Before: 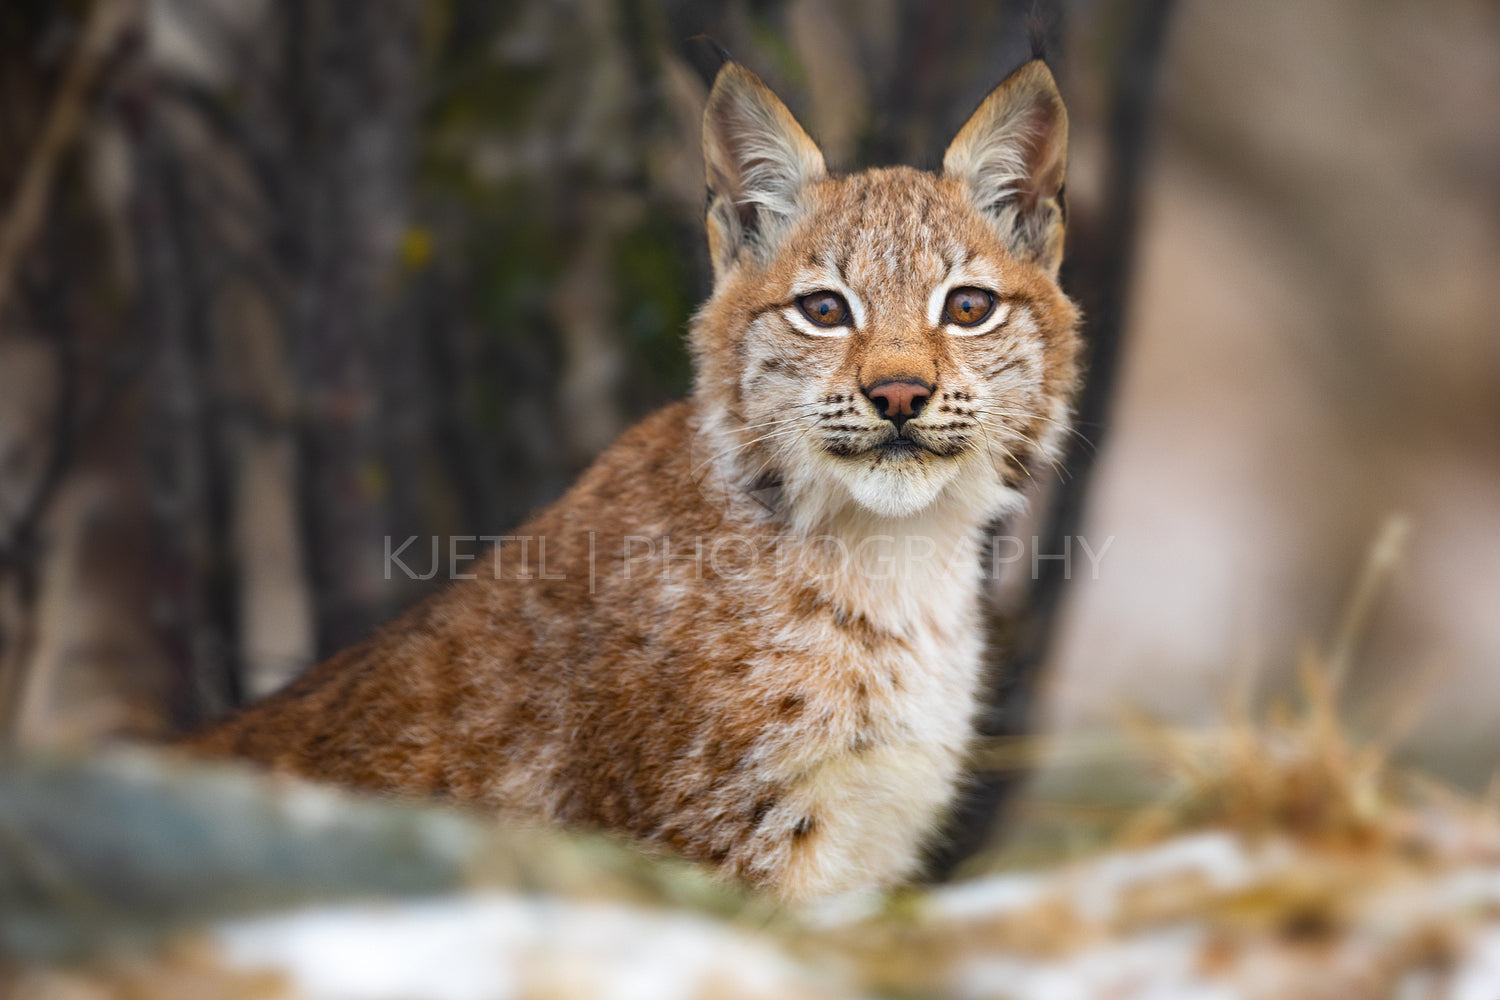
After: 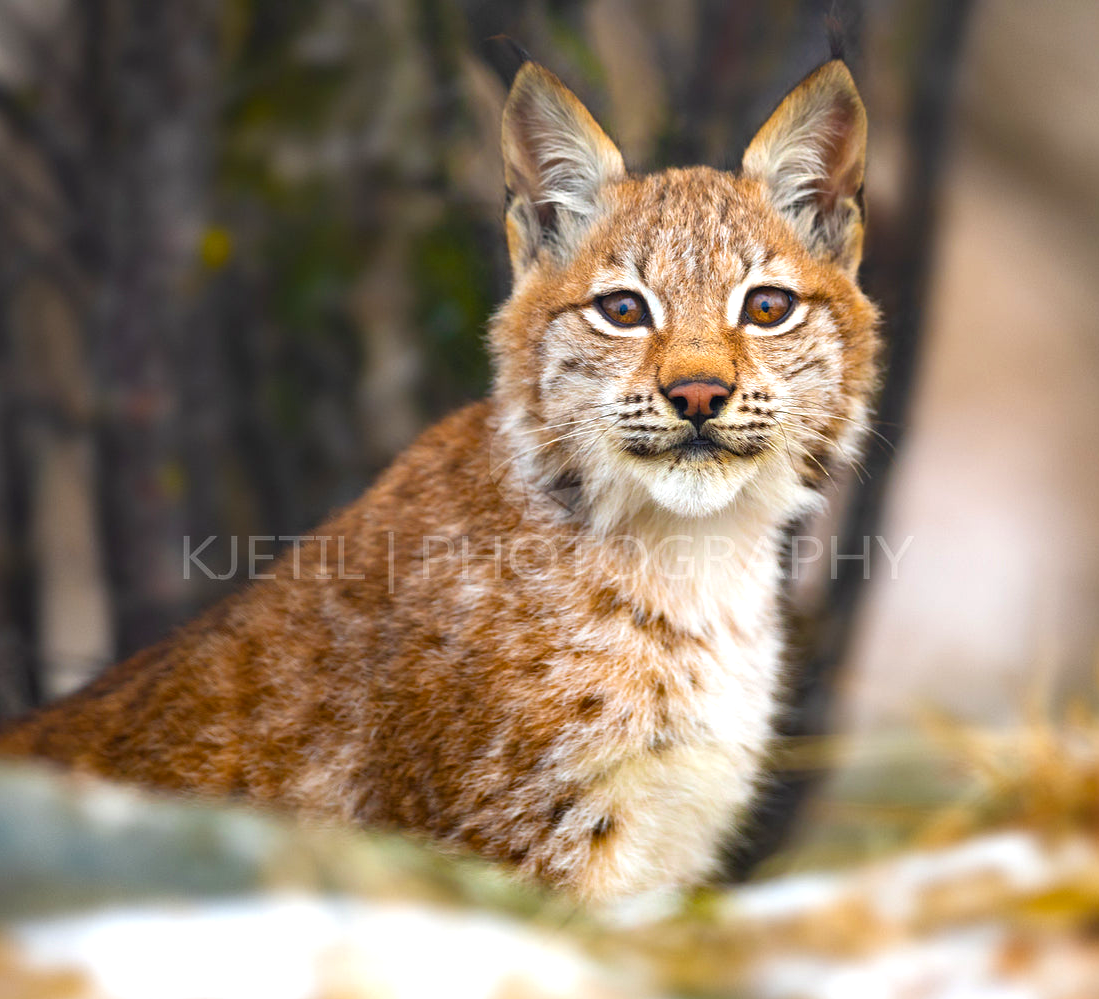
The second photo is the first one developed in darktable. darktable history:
crop: left 13.433%, top 0%, right 13.239%
color balance rgb: perceptual saturation grading › global saturation 25.225%, perceptual brilliance grading › global brilliance 12.256%
